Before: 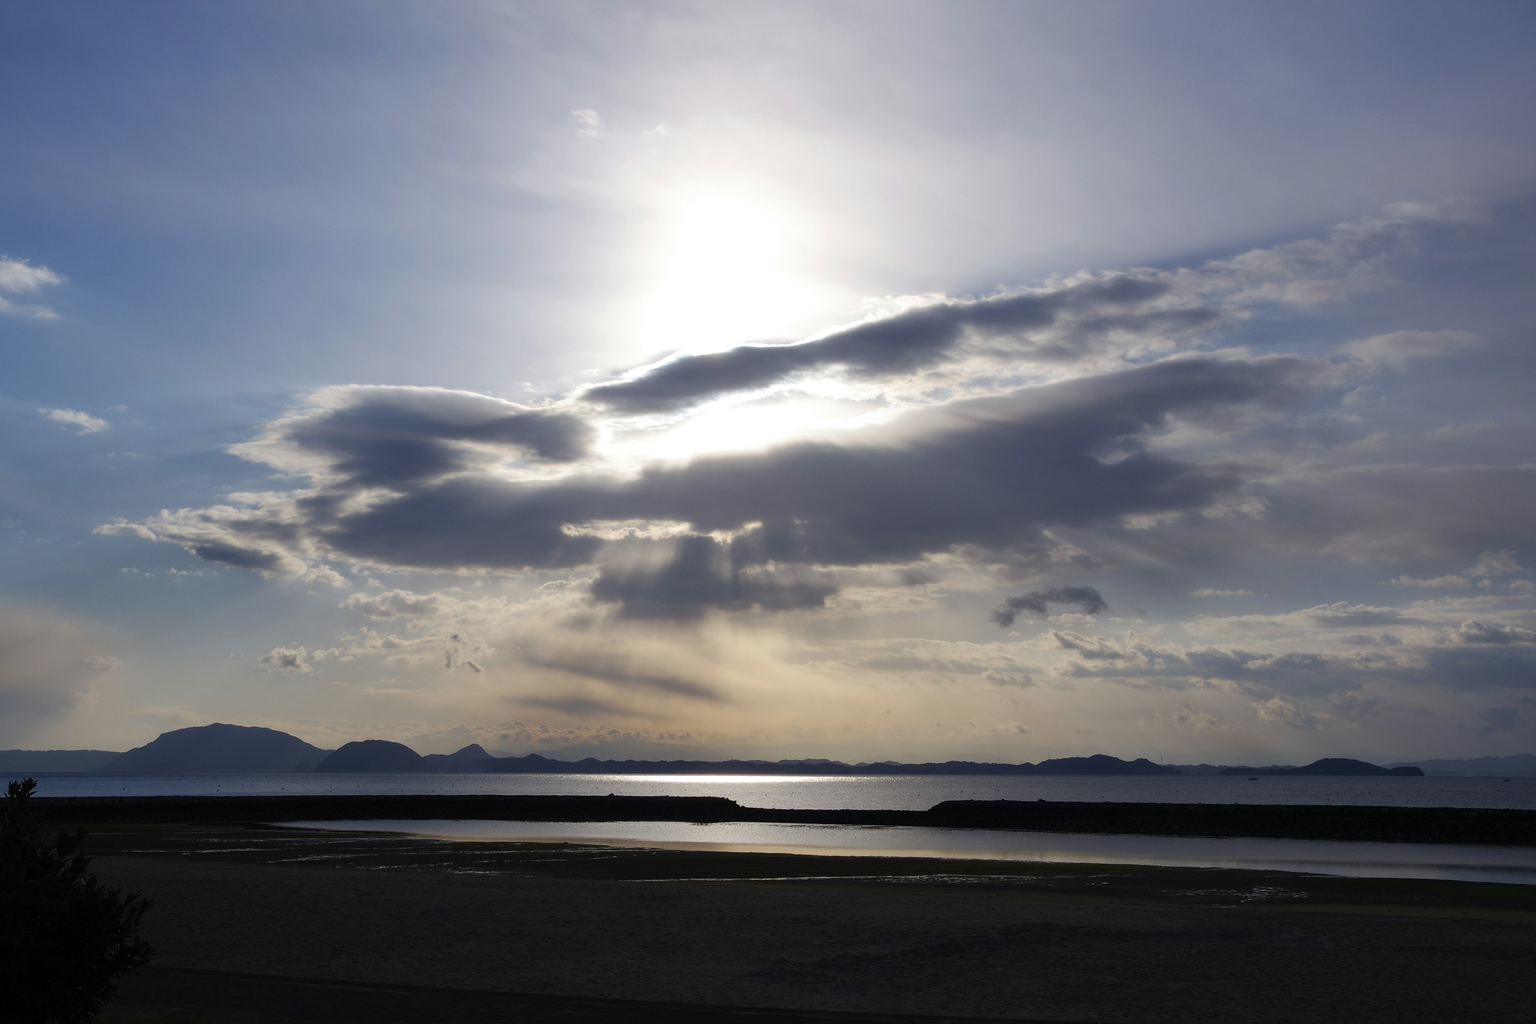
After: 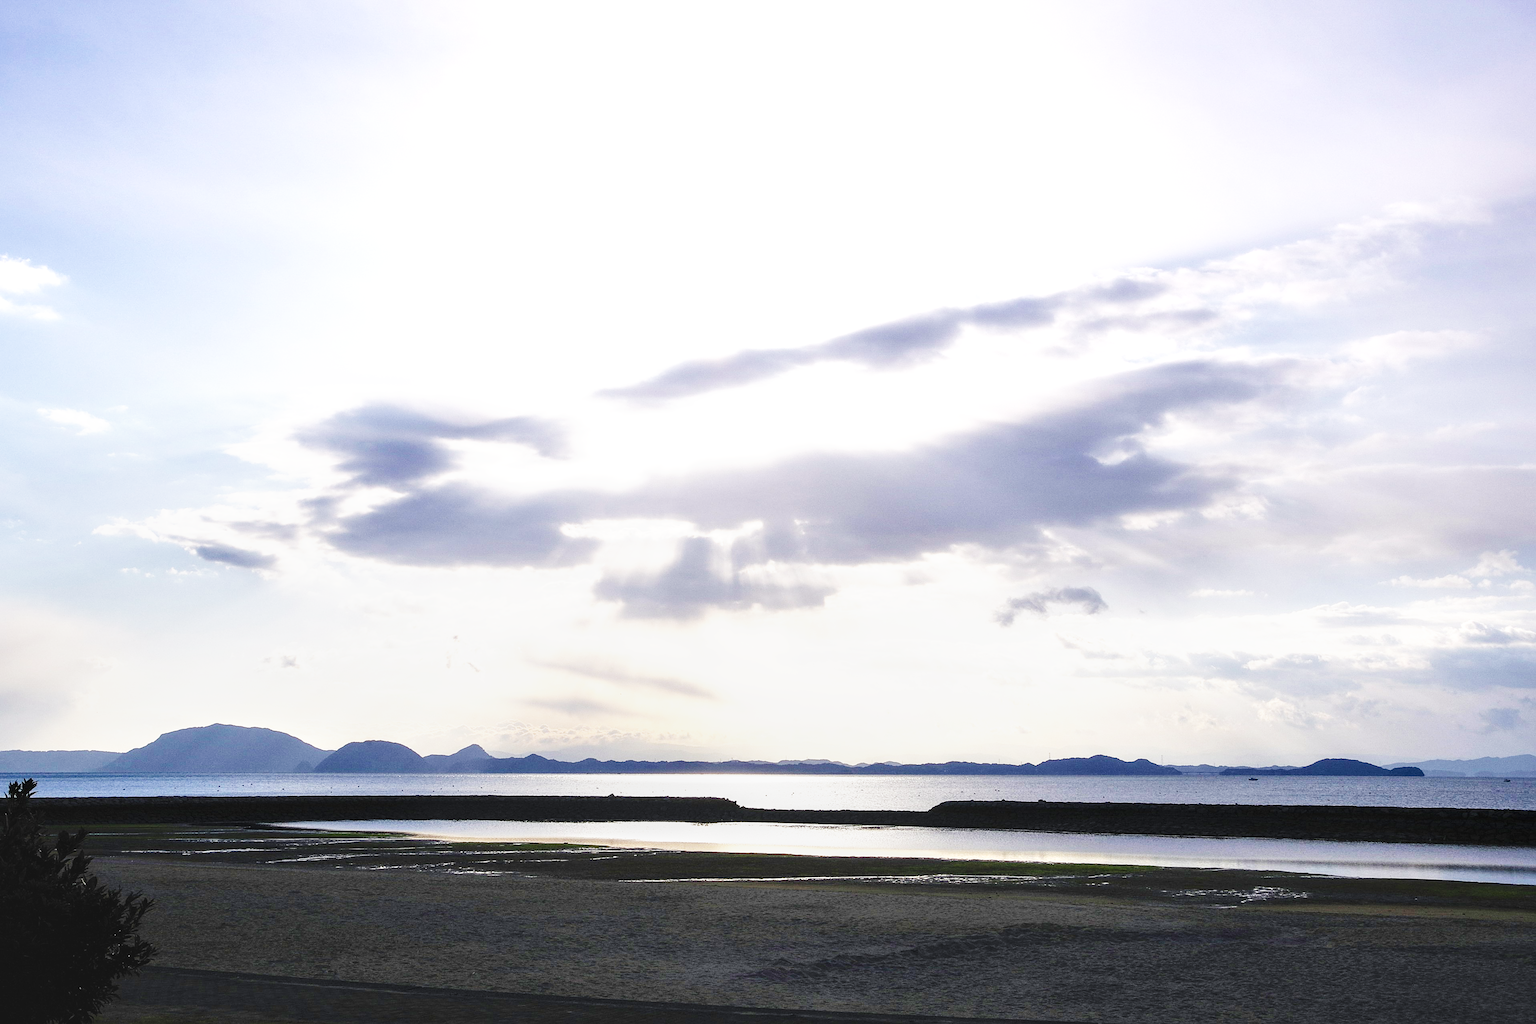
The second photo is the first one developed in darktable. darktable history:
exposure: exposure 1.5 EV, compensate highlight preservation false
base curve: curves: ch0 [(0, 0.003) (0.001, 0.002) (0.006, 0.004) (0.02, 0.022) (0.048, 0.086) (0.094, 0.234) (0.162, 0.431) (0.258, 0.629) (0.385, 0.8) (0.548, 0.918) (0.751, 0.988) (1, 1)], preserve colors none
graduated density: density 0.38 EV, hardness 21%, rotation -6.11°, saturation 32%
sharpen: on, module defaults
local contrast: detail 130%
